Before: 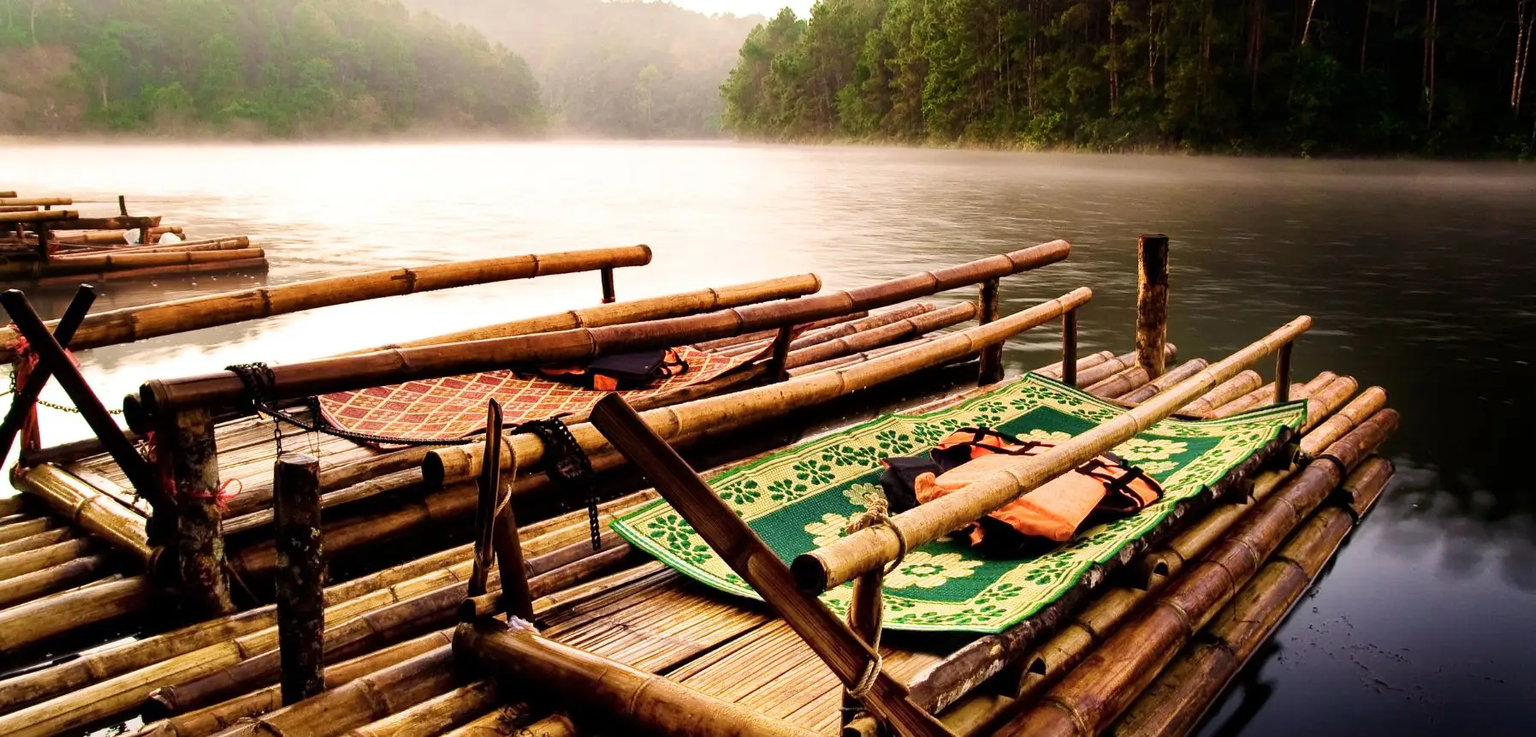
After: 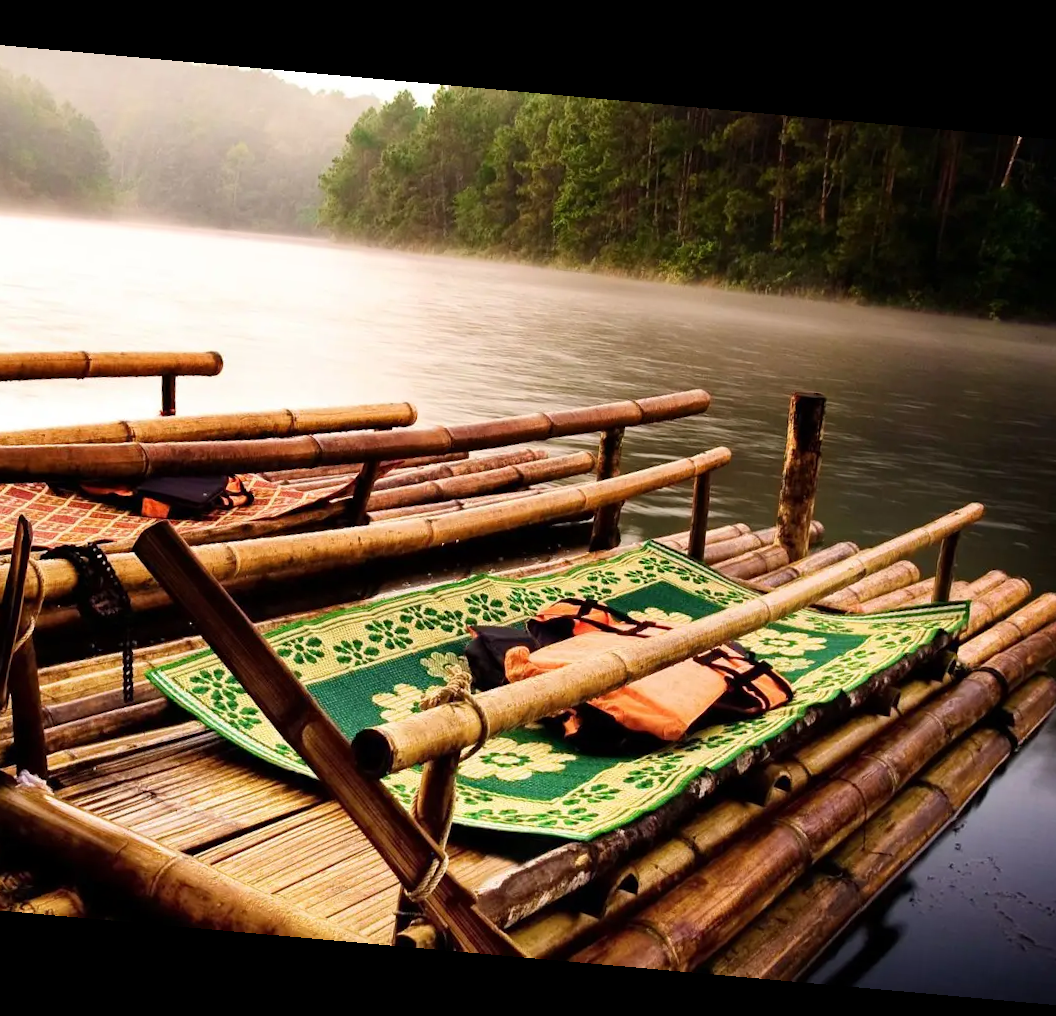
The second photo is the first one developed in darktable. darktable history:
rotate and perspective: rotation 5.12°, automatic cropping off
crop: left 31.458%, top 0%, right 11.876%
